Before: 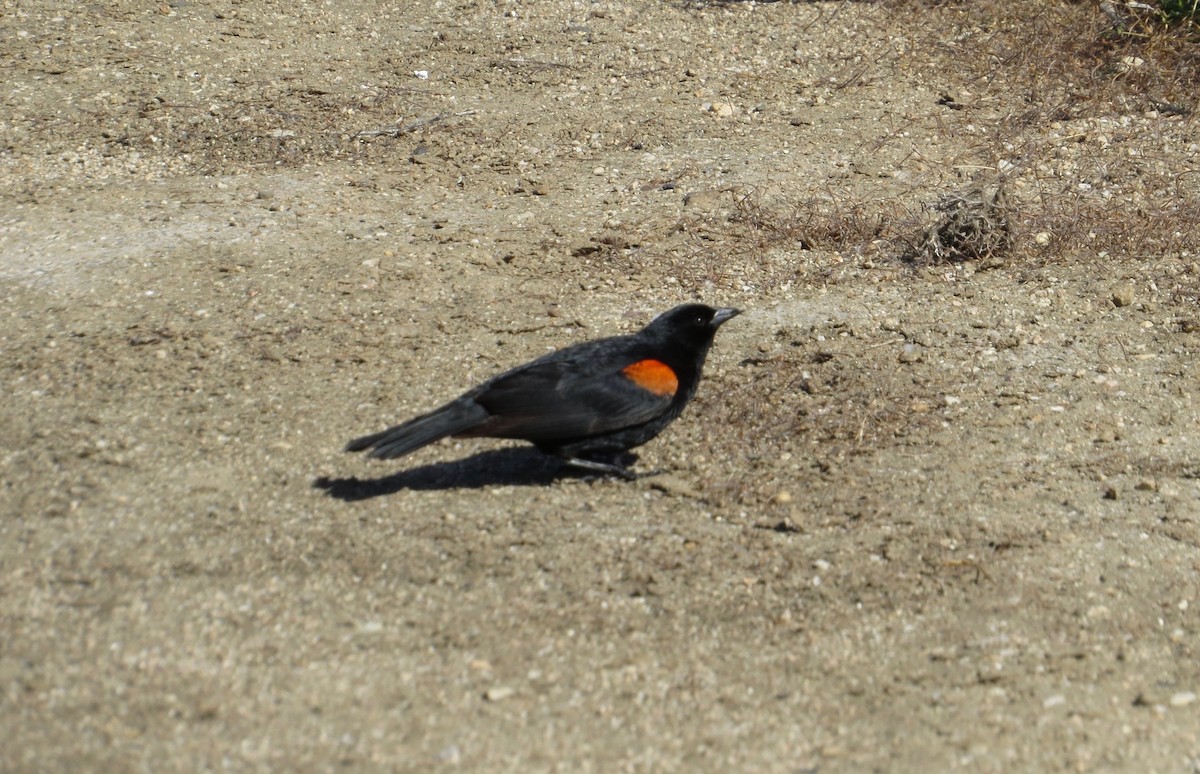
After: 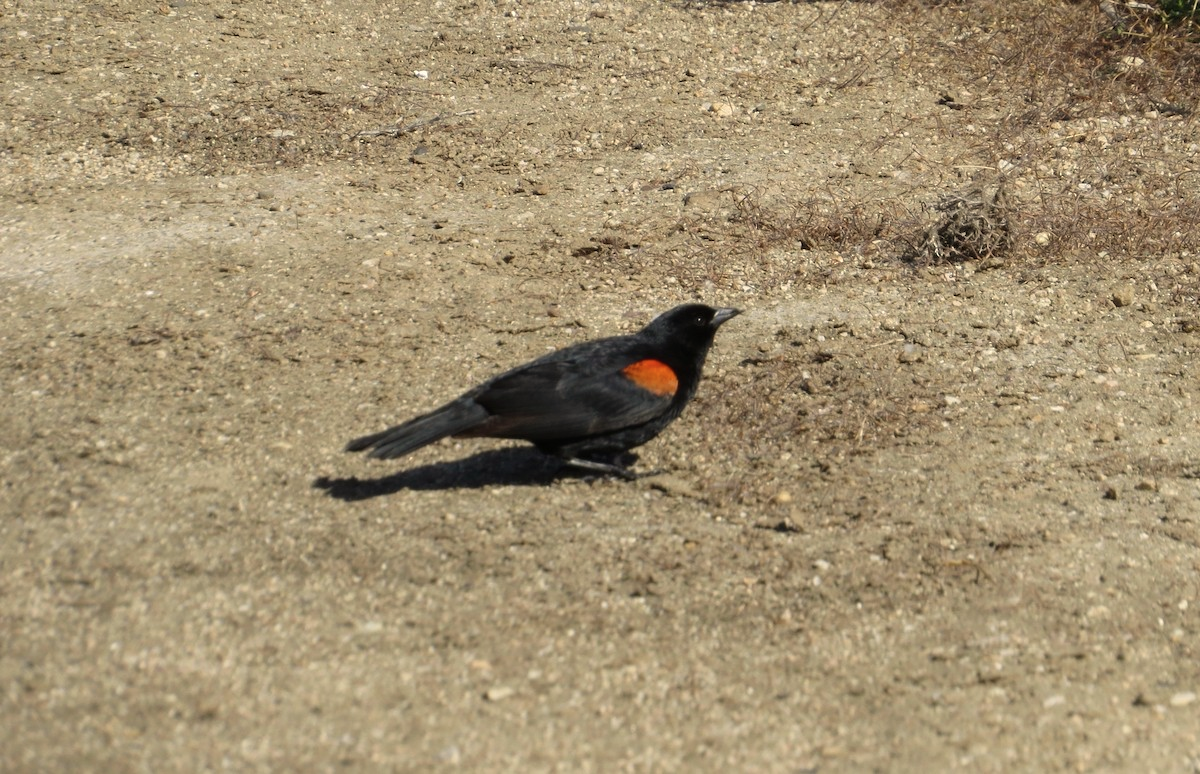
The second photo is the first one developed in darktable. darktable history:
color balance rgb: linear chroma grading › shadows -3%, linear chroma grading › highlights -4%
white balance: red 1.045, blue 0.932
